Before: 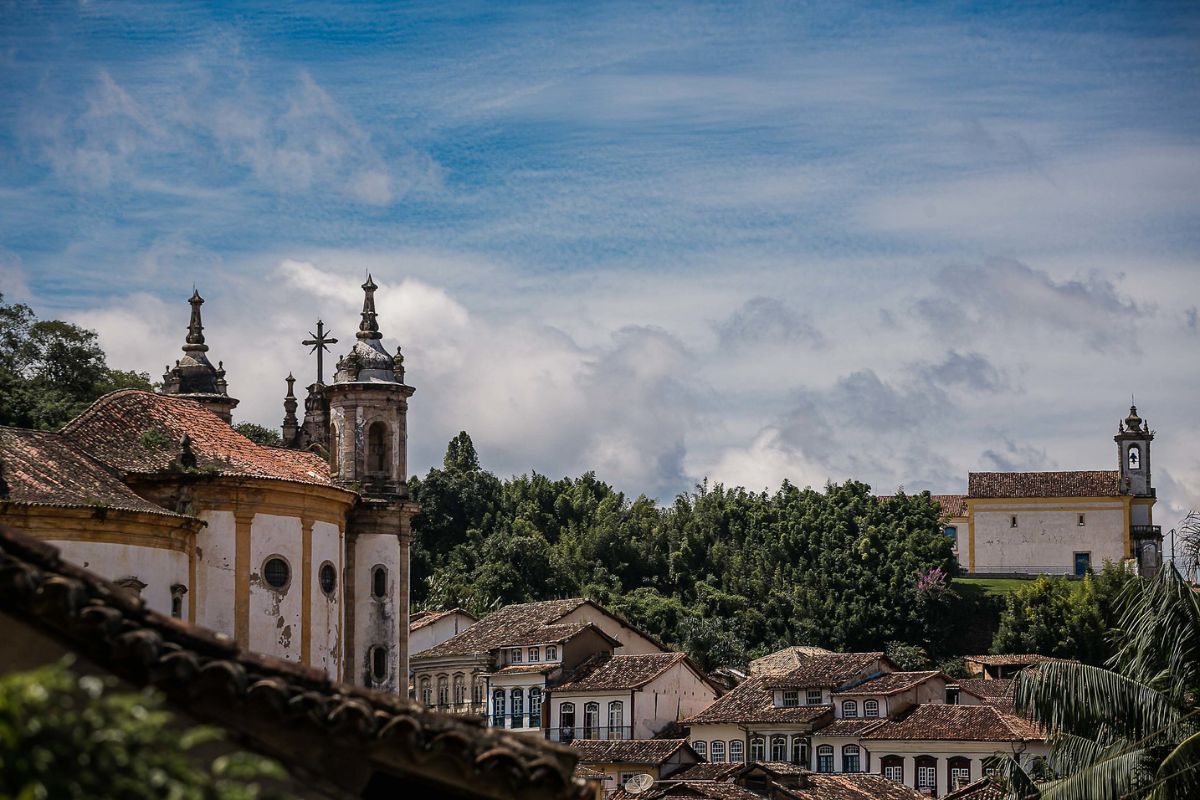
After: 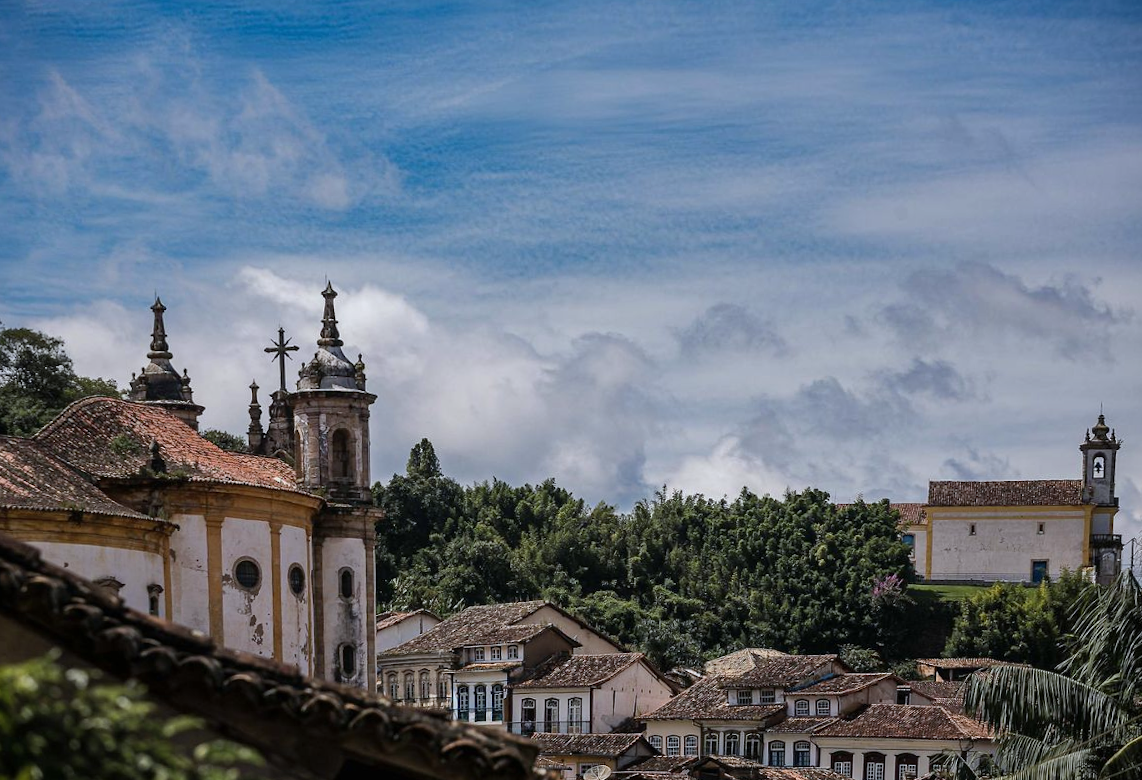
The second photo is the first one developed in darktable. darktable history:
shadows and highlights: shadows 30.63, highlights -63.22, shadows color adjustment 98%, highlights color adjustment 58.61%, soften with gaussian
white balance: red 0.967, blue 1.049
rotate and perspective: rotation 0.074°, lens shift (vertical) 0.096, lens shift (horizontal) -0.041, crop left 0.043, crop right 0.952, crop top 0.024, crop bottom 0.979
